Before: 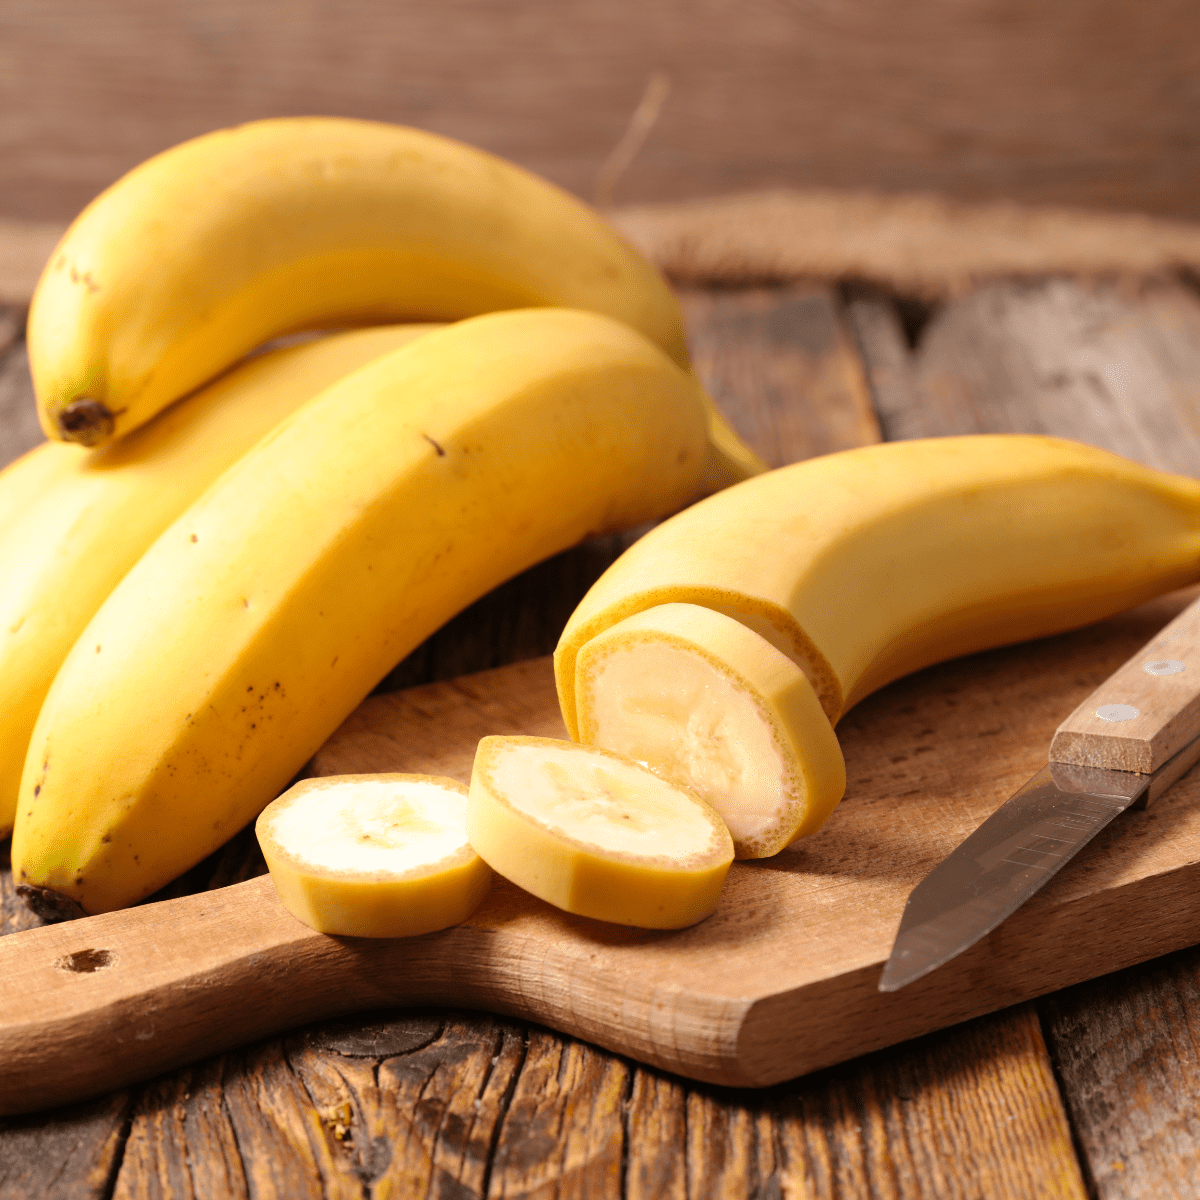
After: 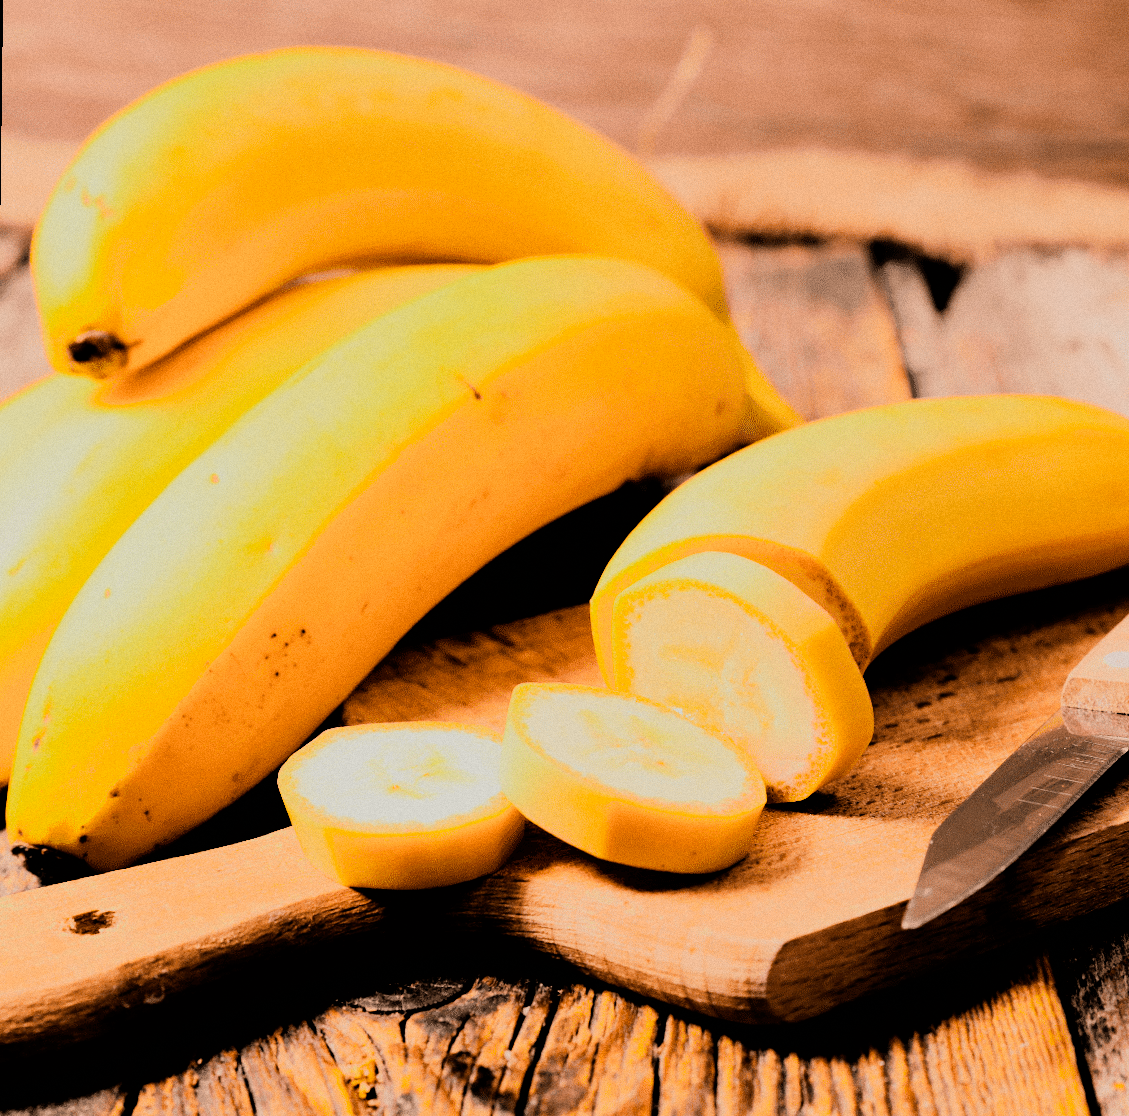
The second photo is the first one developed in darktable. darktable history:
contrast brightness saturation: contrast 0.04, saturation 0.07
filmic rgb: black relative exposure -4.14 EV, white relative exposure 5.1 EV, hardness 2.11, contrast 1.165
grain: coarseness 0.09 ISO
crop and rotate: right 5.167%
color balance rgb: linear chroma grading › global chroma 6.48%, perceptual saturation grading › global saturation 12.96%, global vibrance 6.02%
rotate and perspective: rotation 0.679°, lens shift (horizontal) 0.136, crop left 0.009, crop right 0.991, crop top 0.078, crop bottom 0.95
rgb curve: curves: ch0 [(0, 0) (0.21, 0.15) (0.24, 0.21) (0.5, 0.75) (0.75, 0.96) (0.89, 0.99) (1, 1)]; ch1 [(0, 0.02) (0.21, 0.13) (0.25, 0.2) (0.5, 0.67) (0.75, 0.9) (0.89, 0.97) (1, 1)]; ch2 [(0, 0.02) (0.21, 0.13) (0.25, 0.2) (0.5, 0.67) (0.75, 0.9) (0.89, 0.97) (1, 1)], compensate middle gray true
